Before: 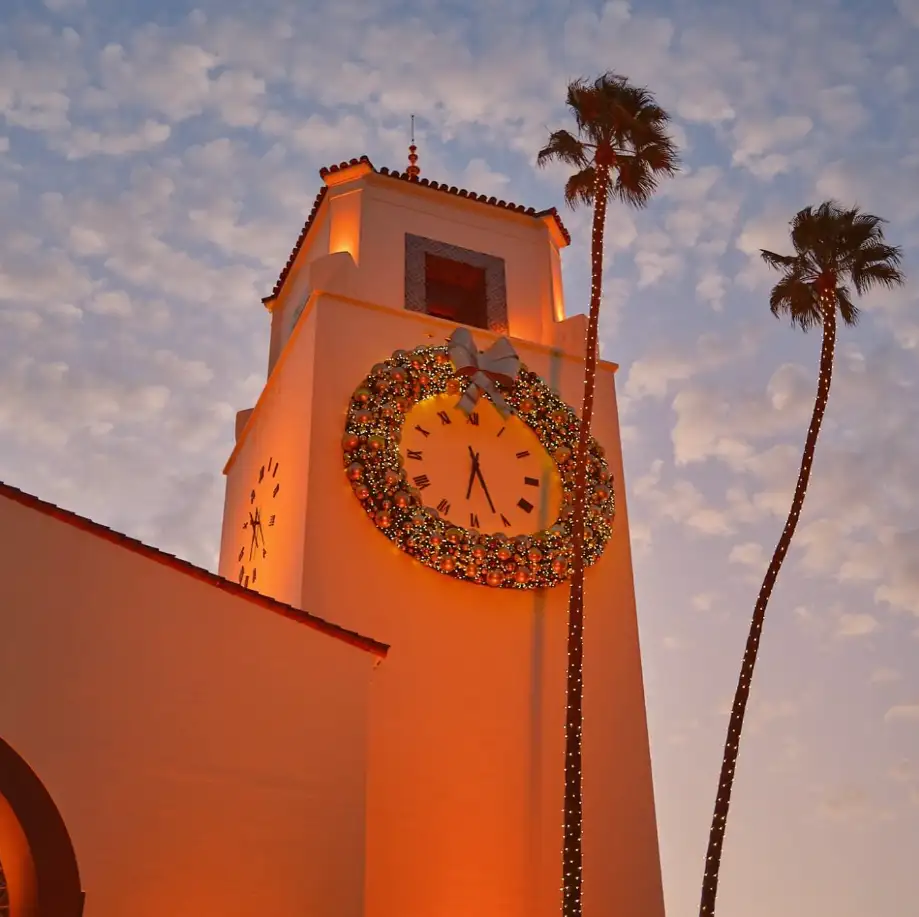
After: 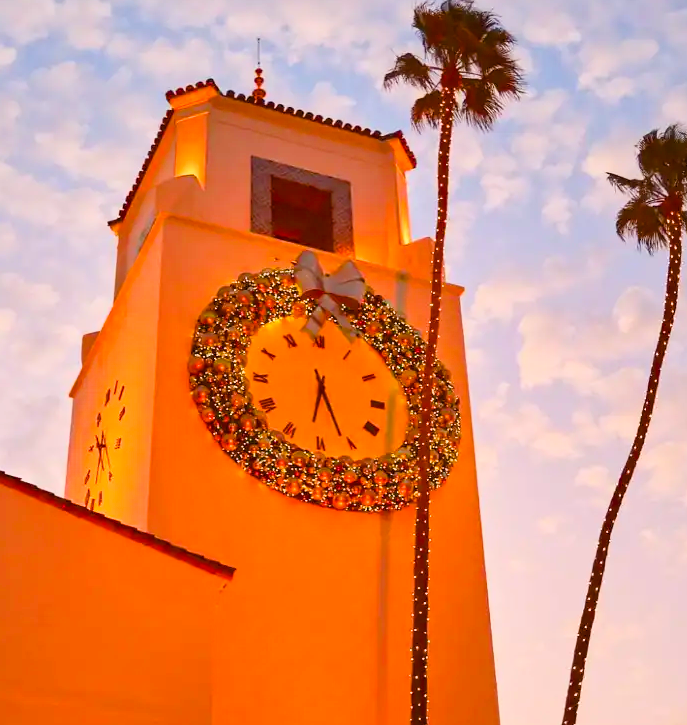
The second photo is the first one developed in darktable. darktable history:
color balance rgb: shadows lift › luminance -9.287%, highlights gain › chroma 0.255%, highlights gain › hue 329.73°, perceptual saturation grading › global saturation 20%, perceptual saturation grading › highlights -24.732%, perceptual saturation grading › shadows 24.579%, perceptual brilliance grading › global brilliance 10.37%, perceptual brilliance grading › shadows 15.534%, global vibrance 20%
base curve: curves: ch0 [(0, 0) (0.088, 0.125) (0.176, 0.251) (0.354, 0.501) (0.613, 0.749) (1, 0.877)]
crop: left 16.801%, top 8.466%, right 8.39%, bottom 12.459%
